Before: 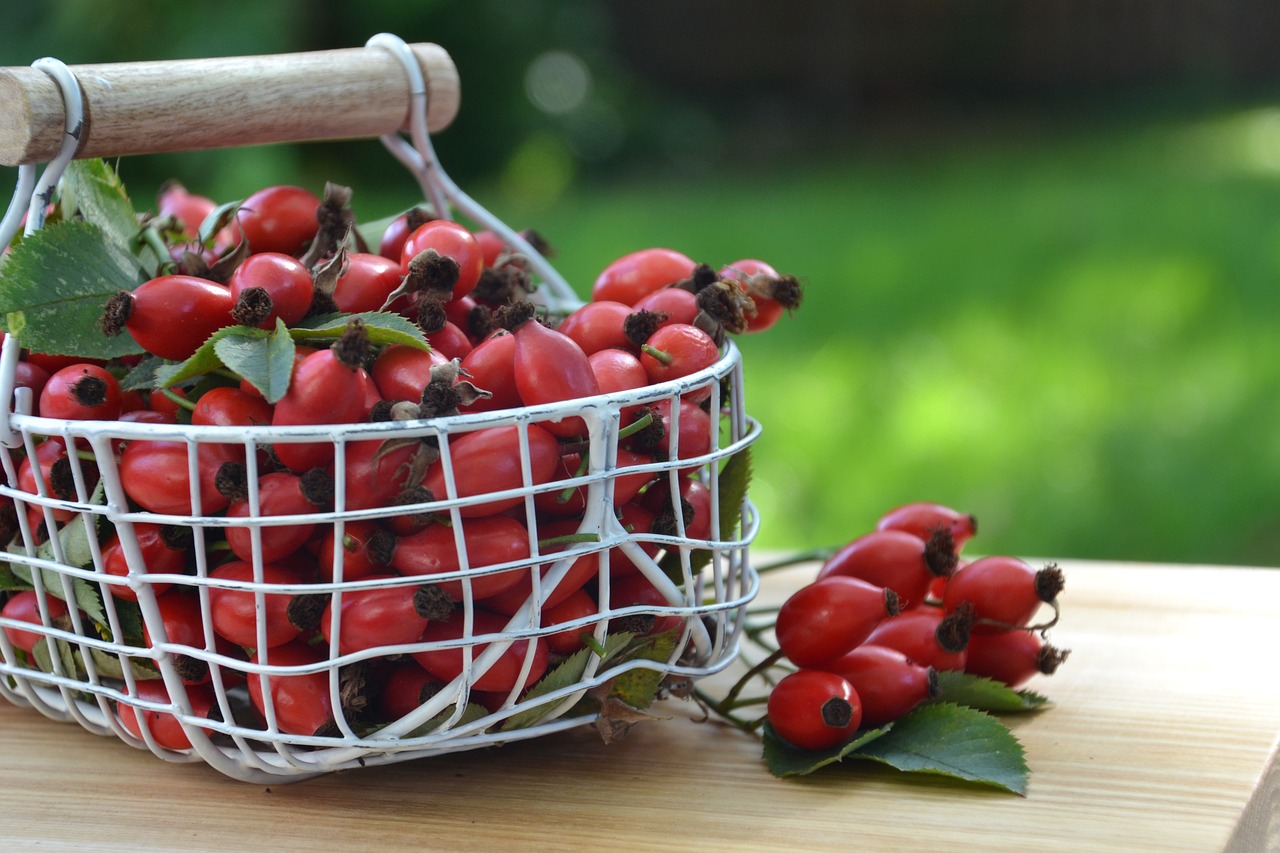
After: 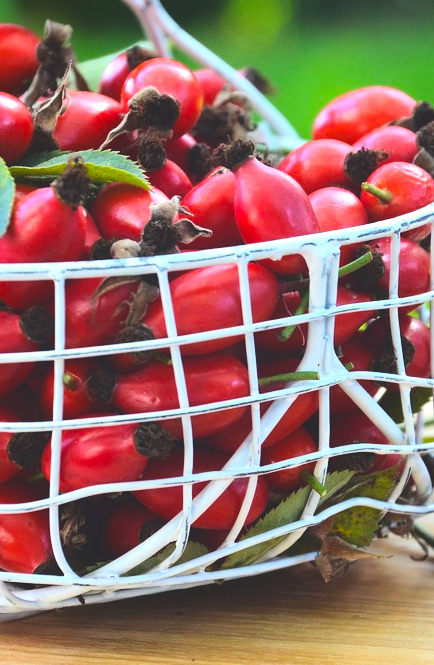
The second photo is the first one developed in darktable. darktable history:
crop and rotate: left 21.922%, top 19.007%, right 44.167%, bottom 2.984%
exposure: black level correction 0, exposure 0.499 EV, compensate highlight preservation false
tone curve: curves: ch0 [(0, 0) (0.003, 0.108) (0.011, 0.108) (0.025, 0.108) (0.044, 0.113) (0.069, 0.113) (0.1, 0.121) (0.136, 0.136) (0.177, 0.16) (0.224, 0.192) (0.277, 0.246) (0.335, 0.324) (0.399, 0.419) (0.468, 0.518) (0.543, 0.622) (0.623, 0.721) (0.709, 0.815) (0.801, 0.893) (0.898, 0.949) (1, 1)], color space Lab, linked channels, preserve colors none
color balance rgb: global offset › luminance 1.973%, perceptual saturation grading › global saturation 29.446%, global vibrance 20%
